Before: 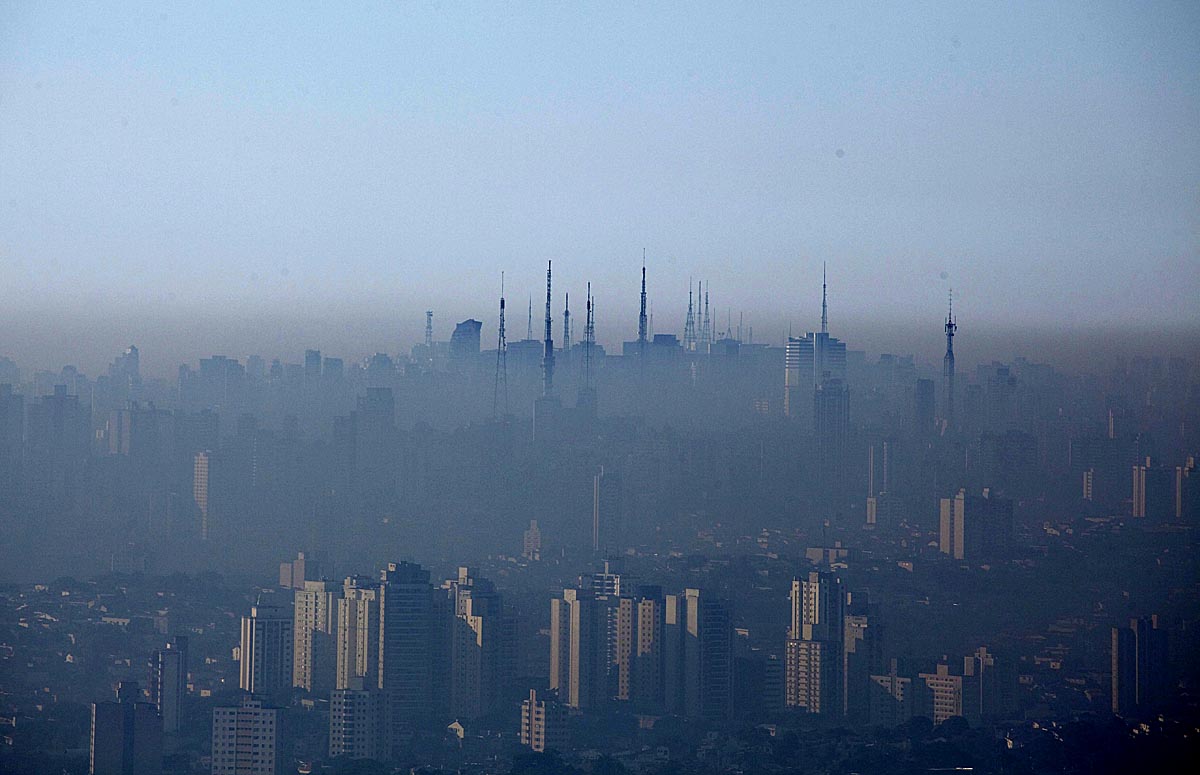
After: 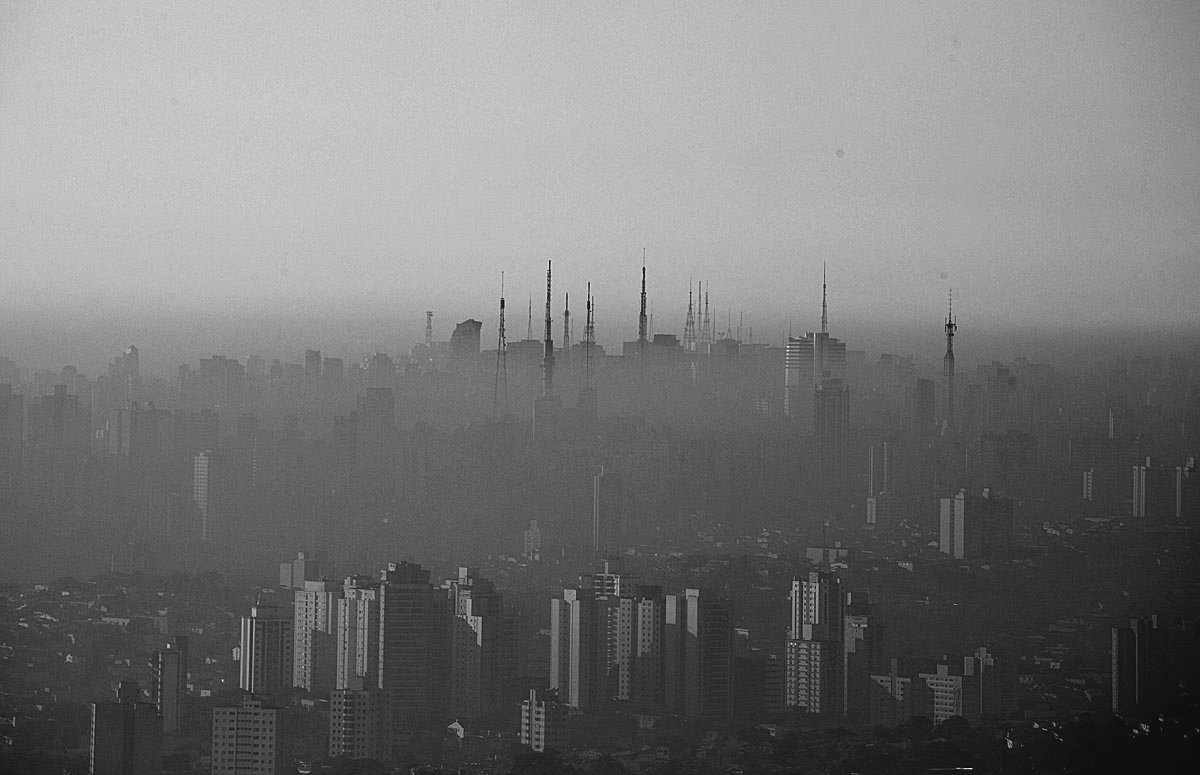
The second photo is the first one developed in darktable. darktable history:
color balance: lift [1.005, 1.002, 0.998, 0.998], gamma [1, 1.021, 1.02, 0.979], gain [0.923, 1.066, 1.056, 0.934]
white balance: red 1.029, blue 0.92
monochrome: a 2.21, b -1.33, size 2.2
